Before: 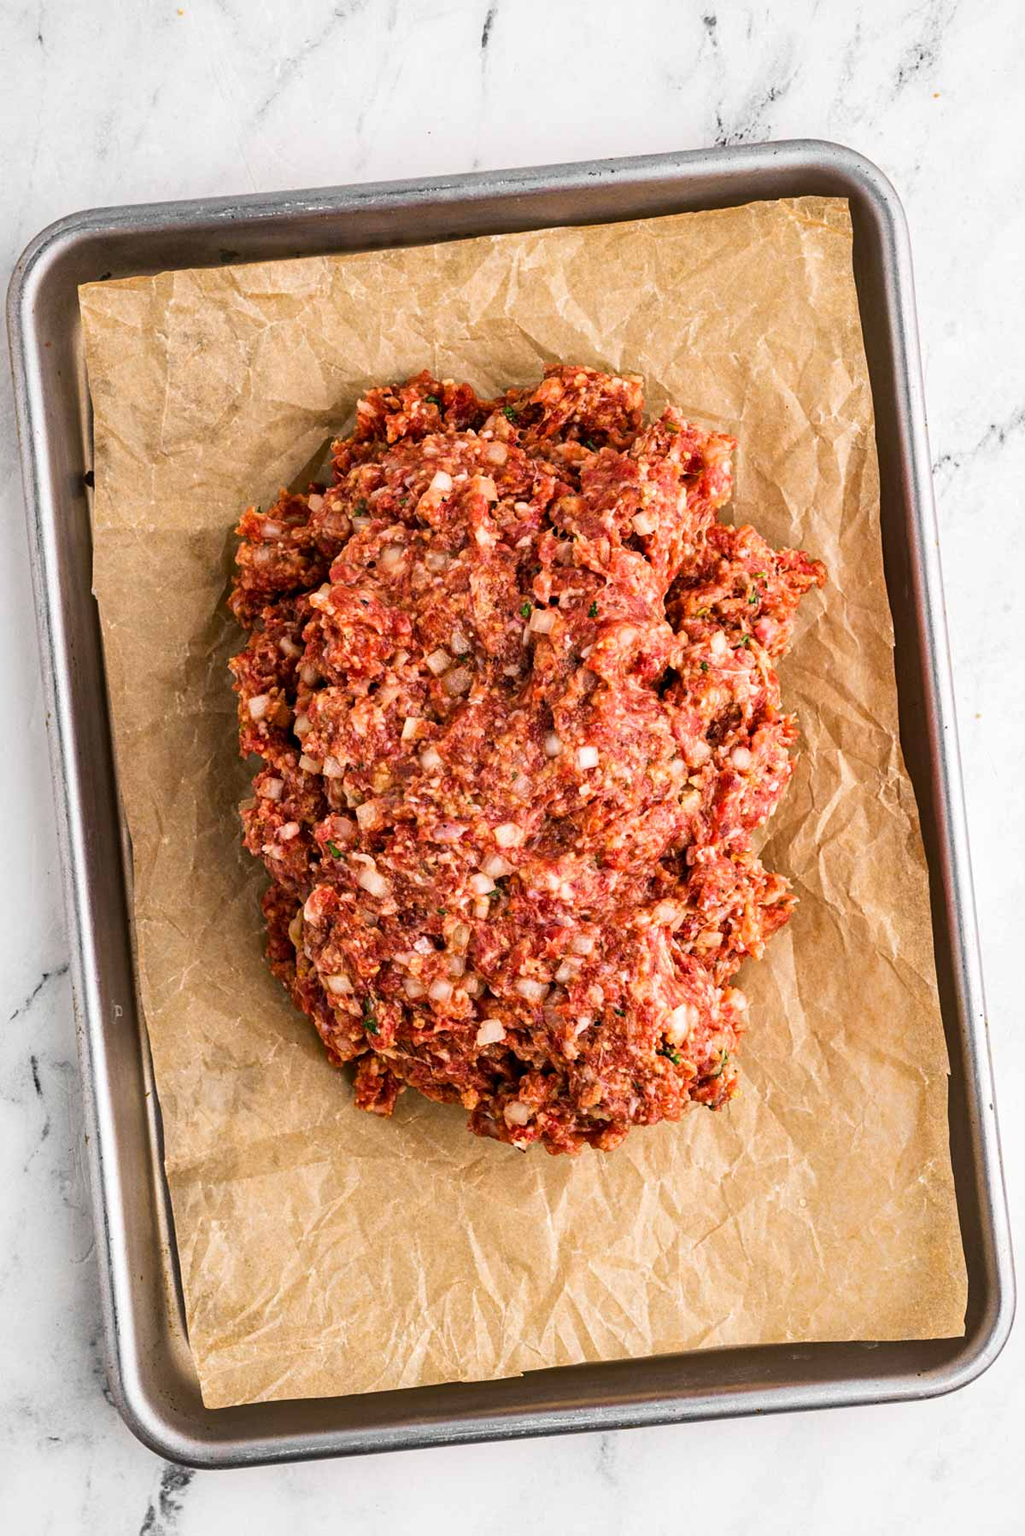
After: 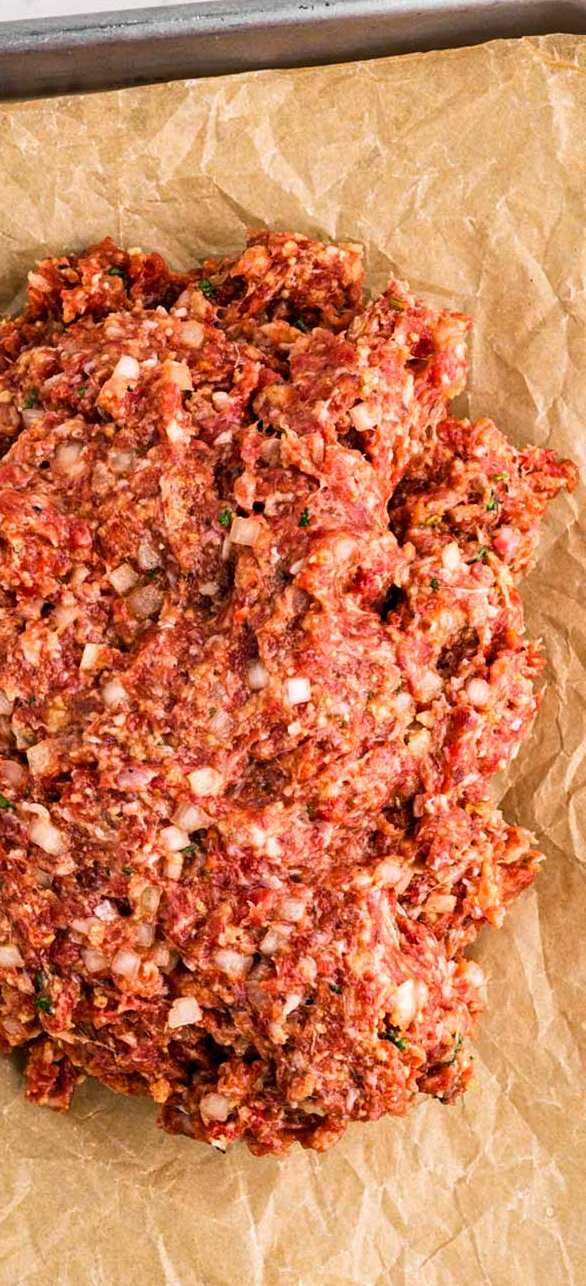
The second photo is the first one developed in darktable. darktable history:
crop: left 32.514%, top 10.94%, right 18.62%, bottom 17.535%
